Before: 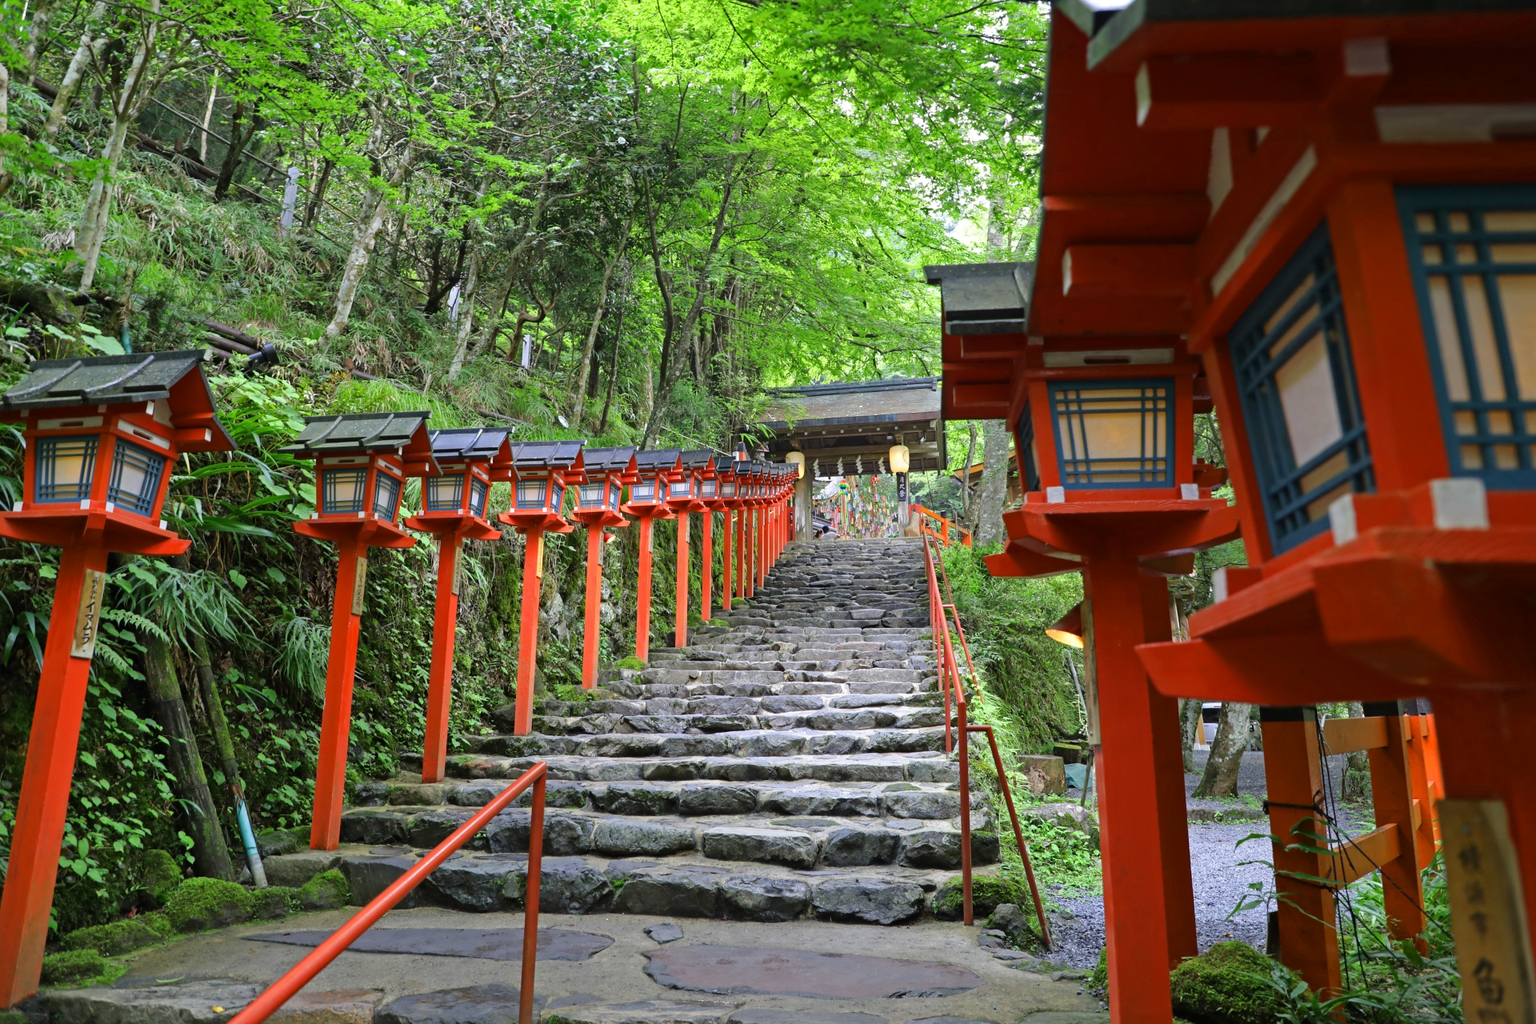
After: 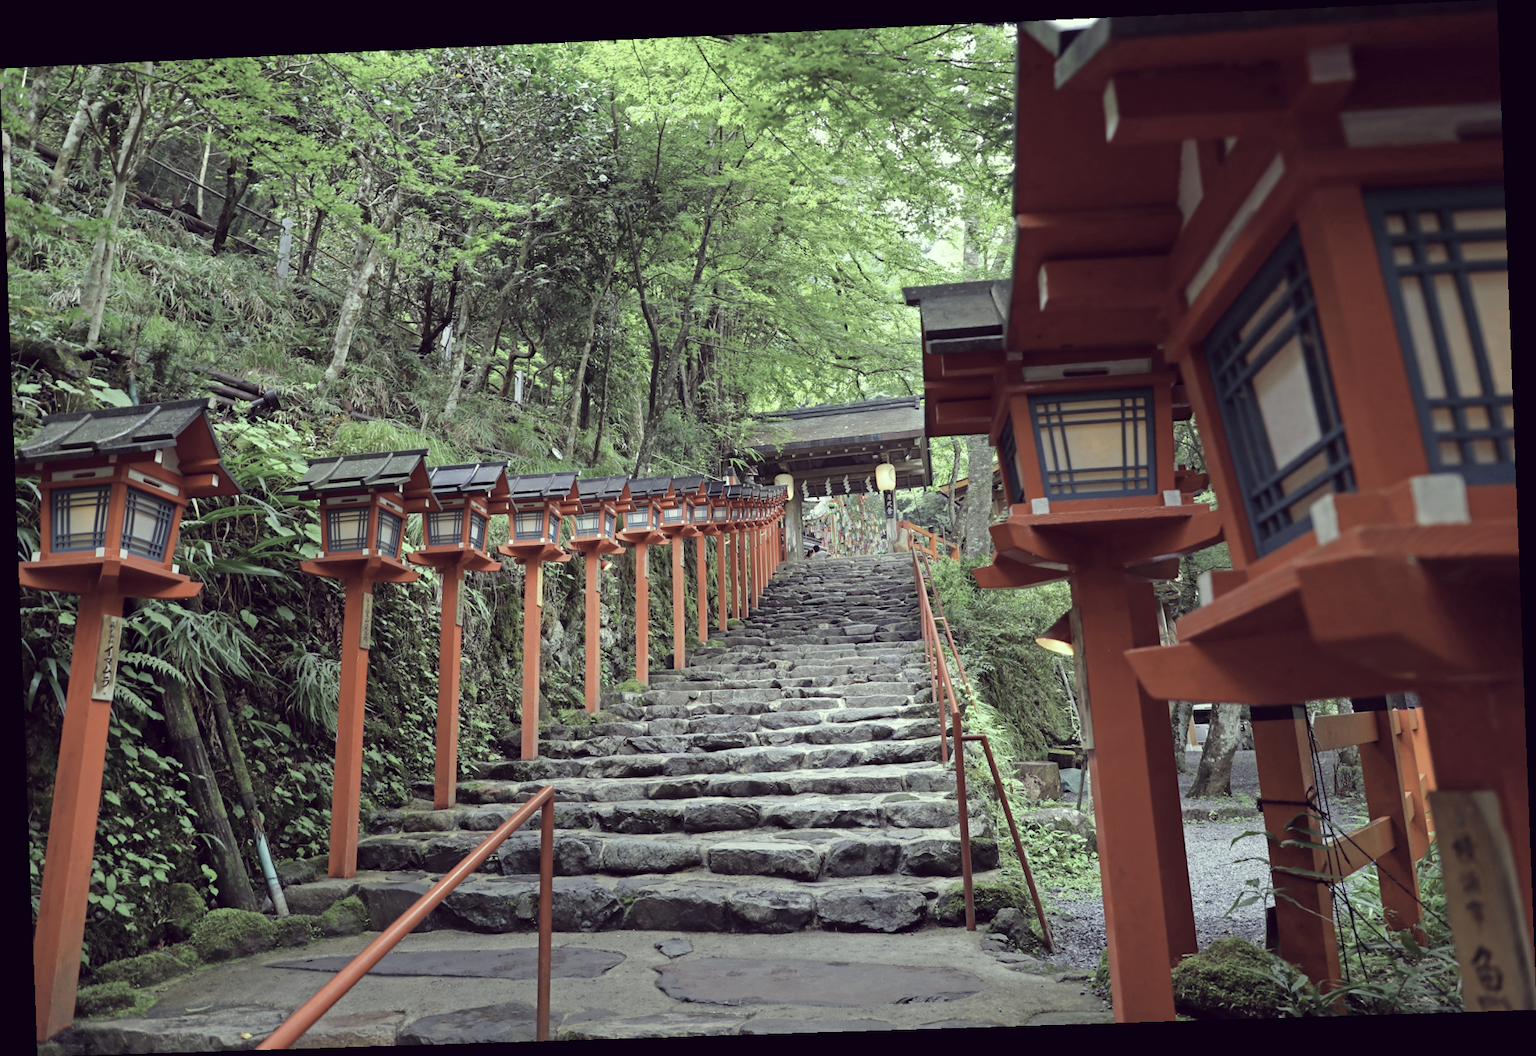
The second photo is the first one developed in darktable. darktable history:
color correction: highlights a* -20.17, highlights b* 20.27, shadows a* 20.03, shadows b* -20.46, saturation 0.43
rotate and perspective: rotation -2.22°, lens shift (horizontal) -0.022, automatic cropping off
